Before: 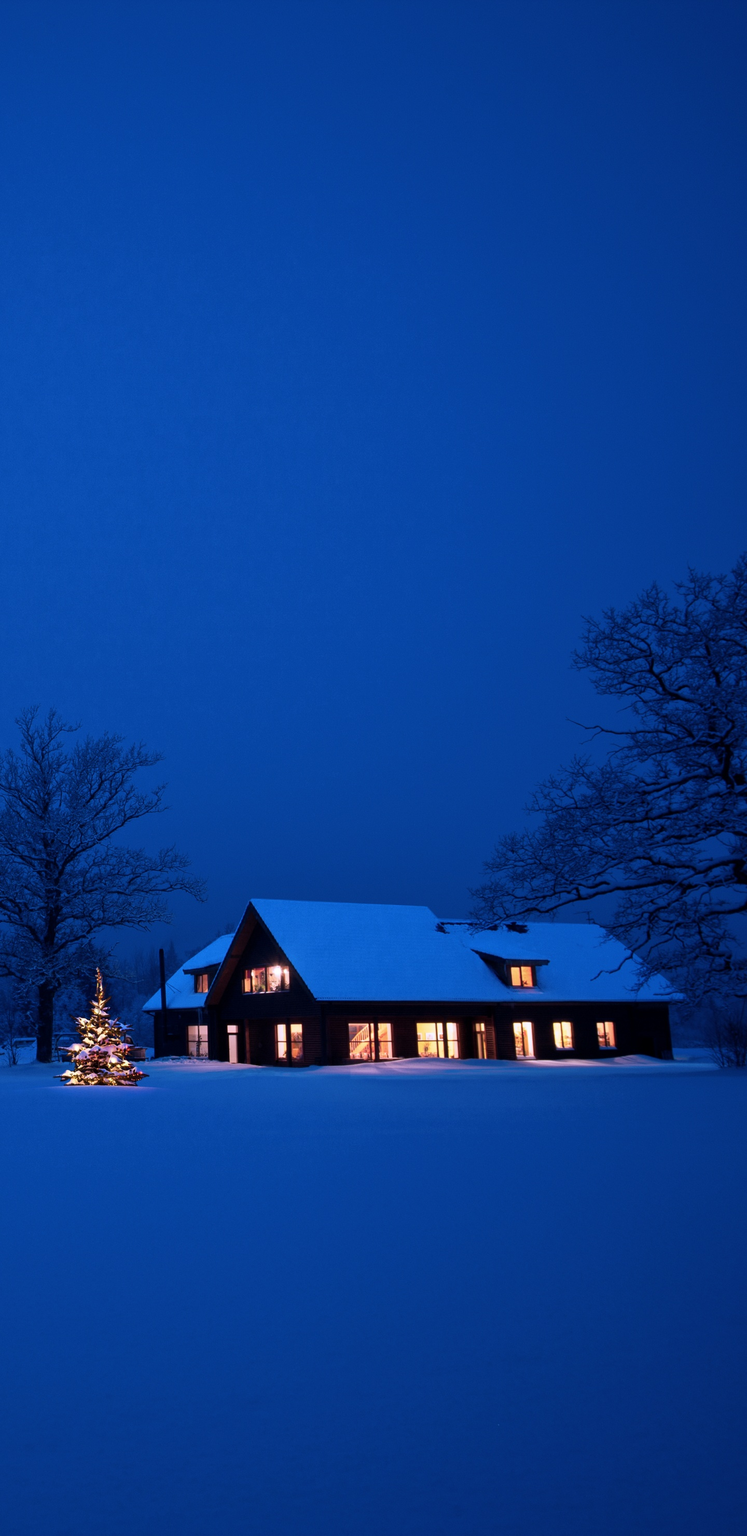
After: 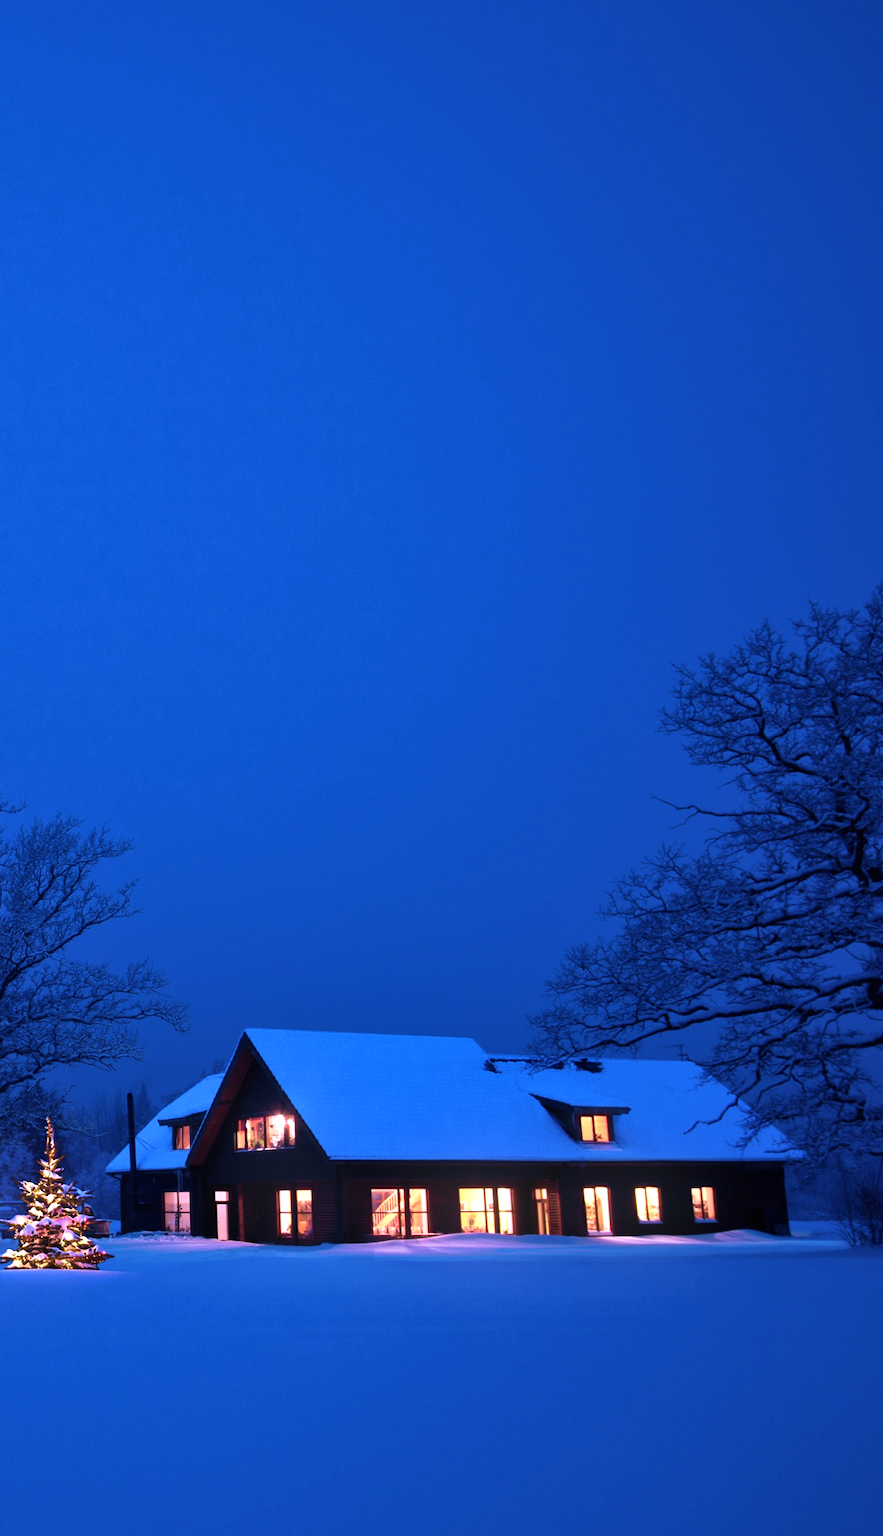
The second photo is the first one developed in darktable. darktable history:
shadows and highlights: shadows 20.55, highlights -20.99, soften with gaussian
velvia: strength 50%
exposure: black level correction 0, exposure 0.5 EV, compensate highlight preservation false
bloom: size 13.65%, threshold 98.39%, strength 4.82%
rotate and perspective: automatic cropping original format, crop left 0, crop top 0
white balance: red 0.984, blue 1.059
crop: left 8.155%, top 6.611%, bottom 15.385%
